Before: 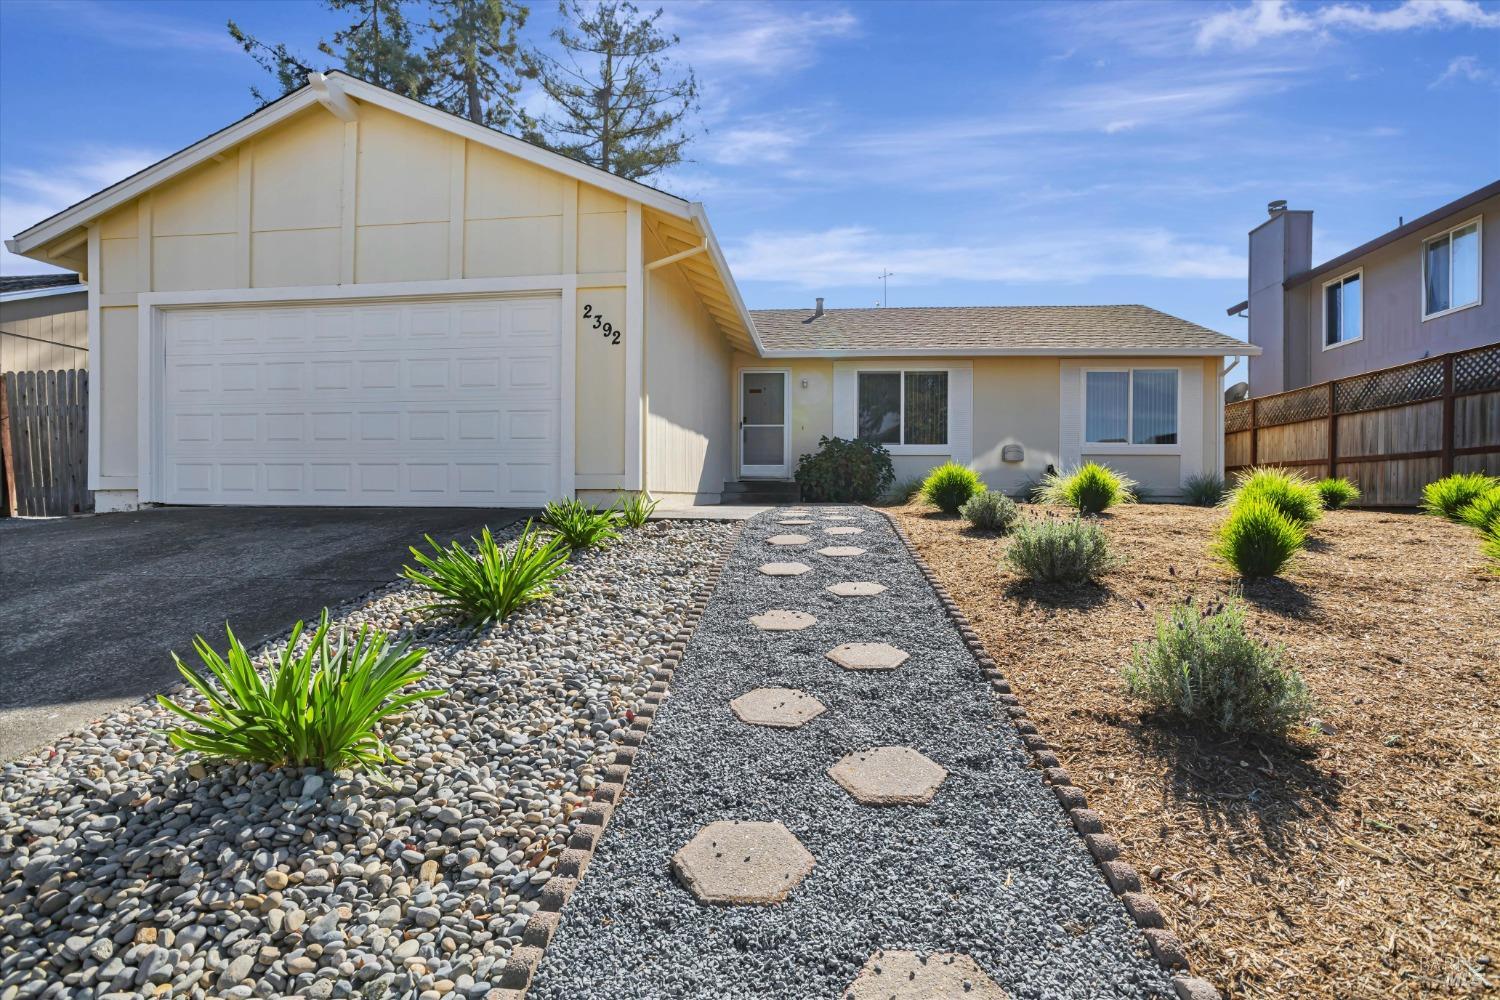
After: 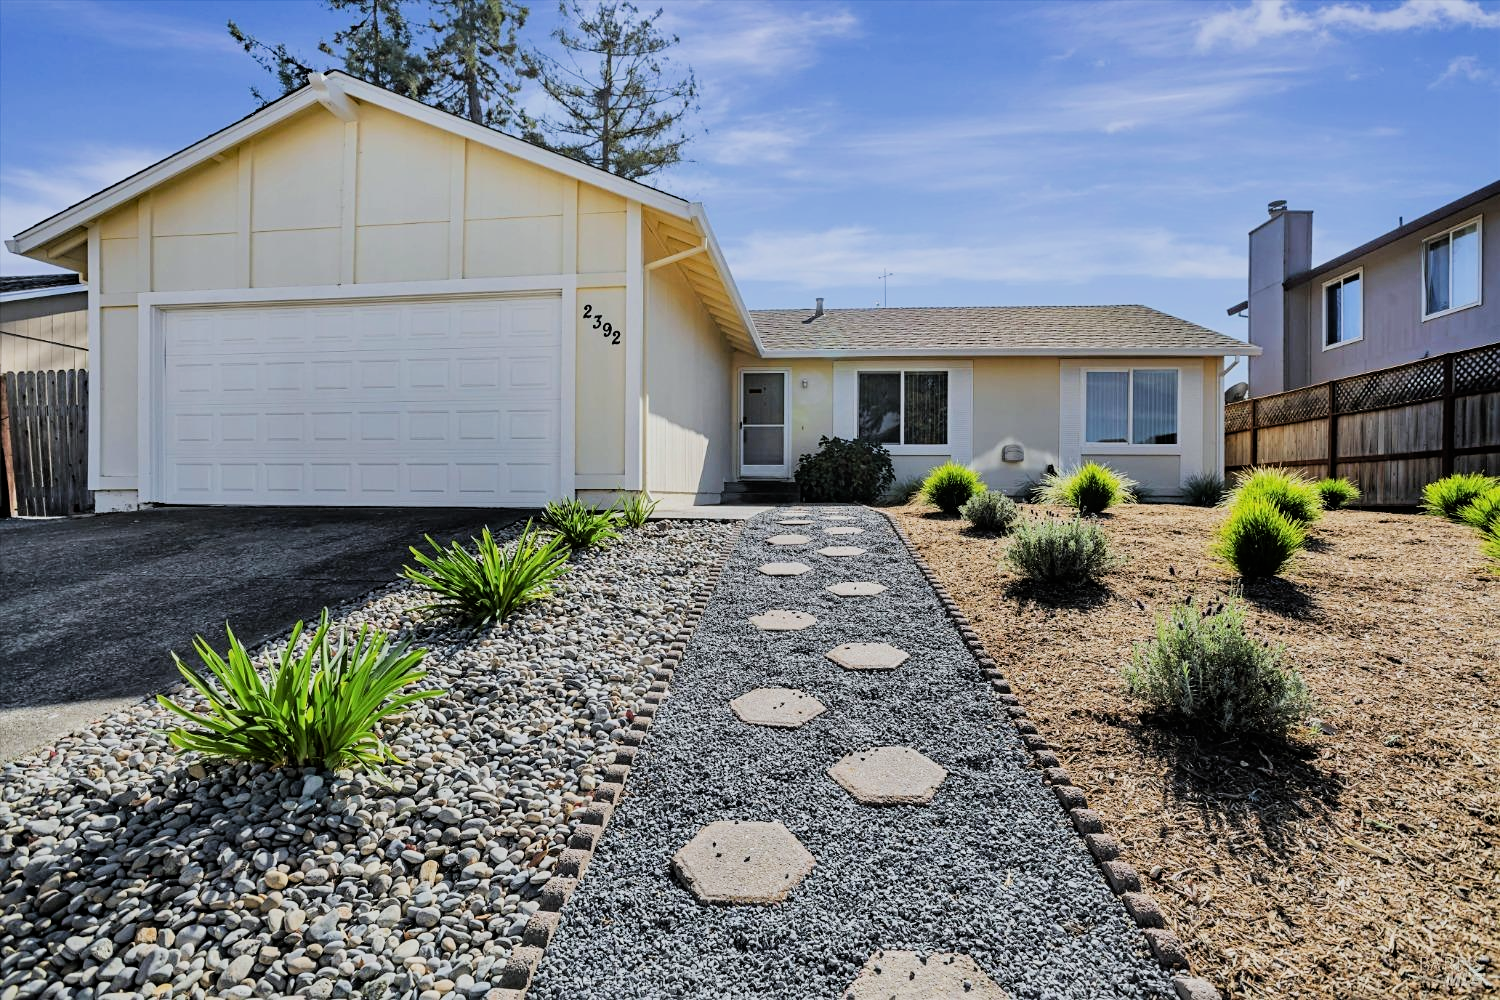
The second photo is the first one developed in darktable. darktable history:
filmic rgb: black relative exposure -5 EV, hardness 2.88, contrast 1.3, highlights saturation mix -10%
white balance: red 0.982, blue 1.018
sharpen: amount 0.2
